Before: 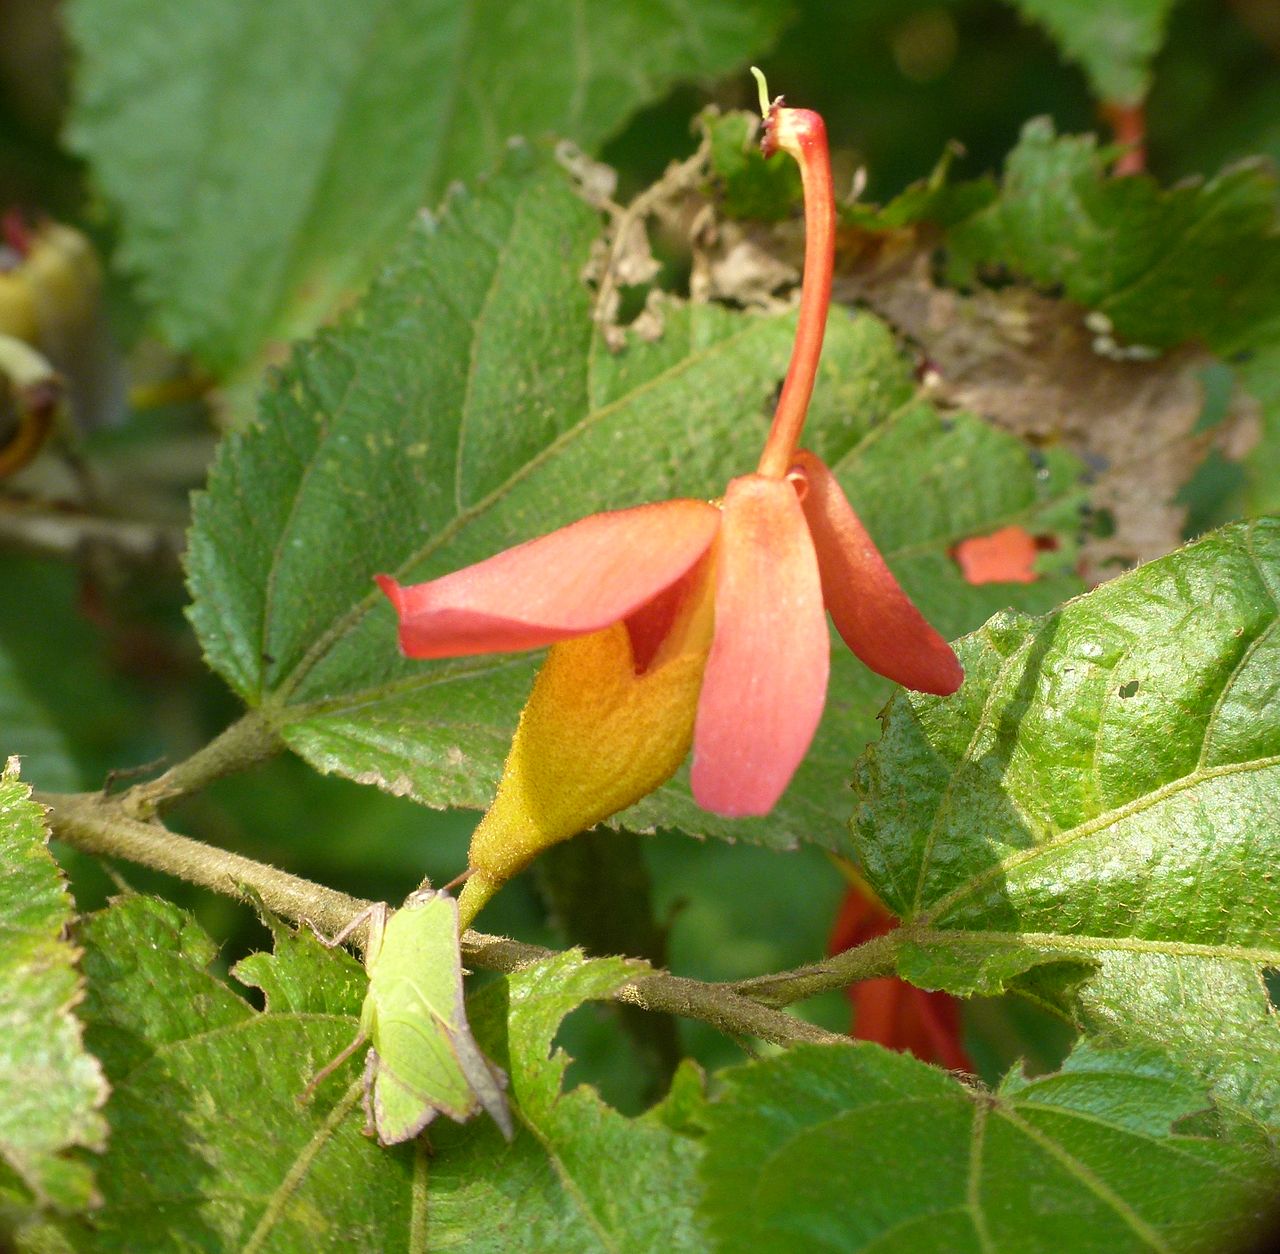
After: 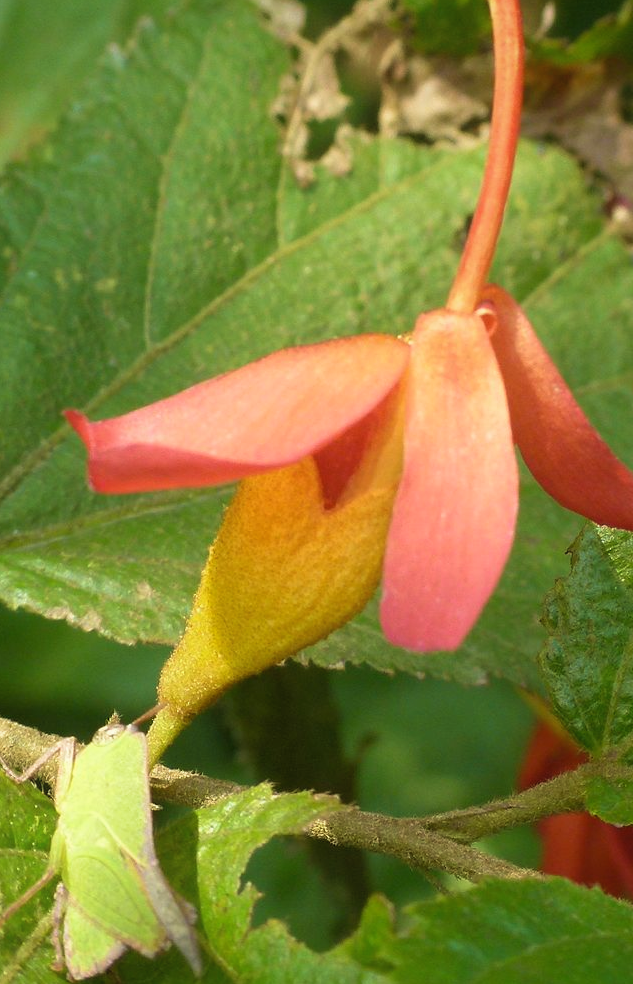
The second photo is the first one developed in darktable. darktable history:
velvia: on, module defaults
contrast equalizer: octaves 7, y [[0.6 ×6], [0.55 ×6], [0 ×6], [0 ×6], [0 ×6]], mix -0.3
levels: levels [0.026, 0.507, 0.987]
crop and rotate: angle 0.02°, left 24.353%, top 13.219%, right 26.156%, bottom 8.224%
